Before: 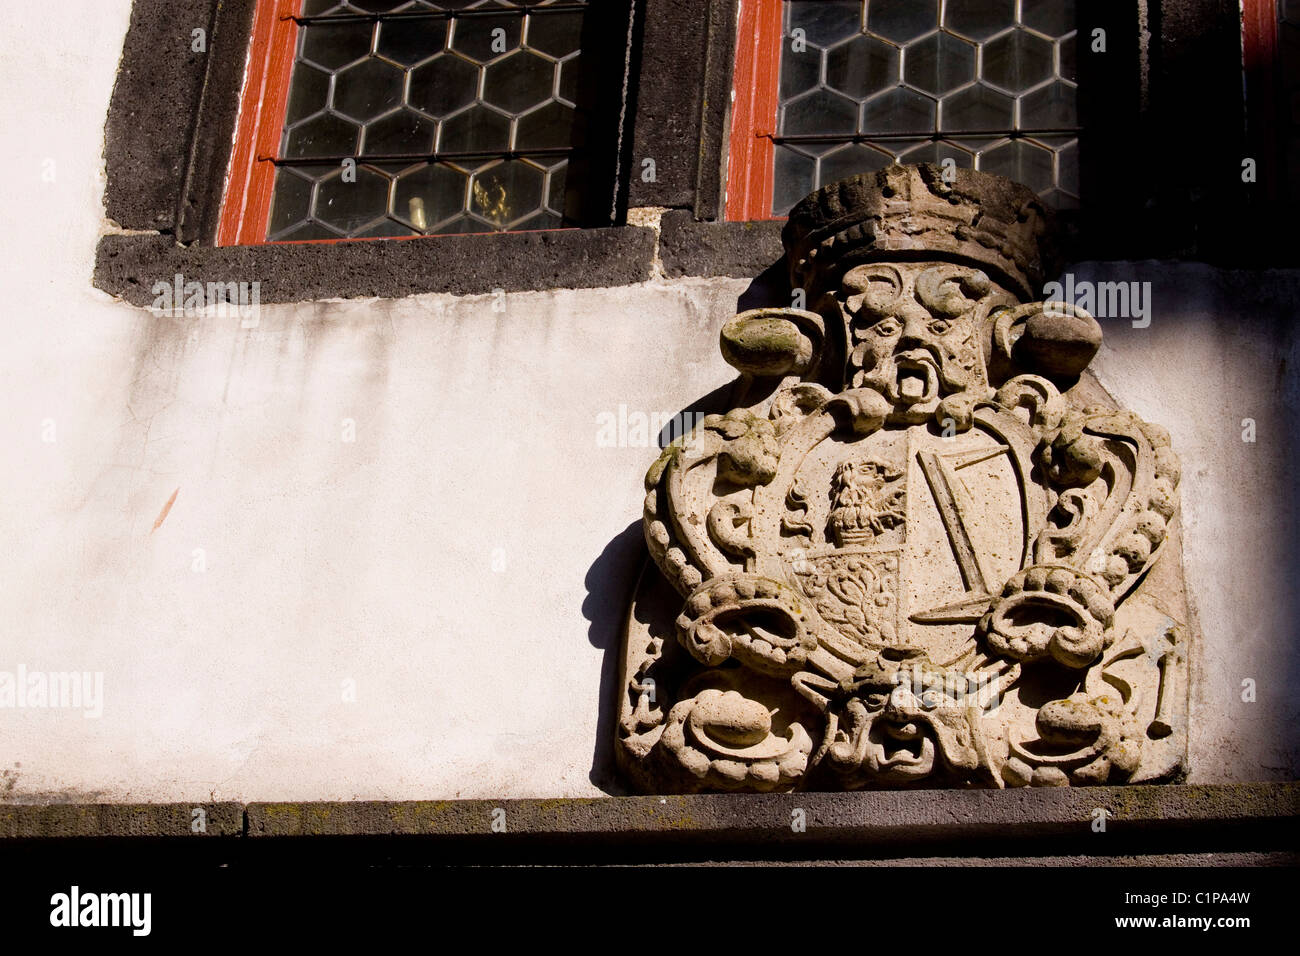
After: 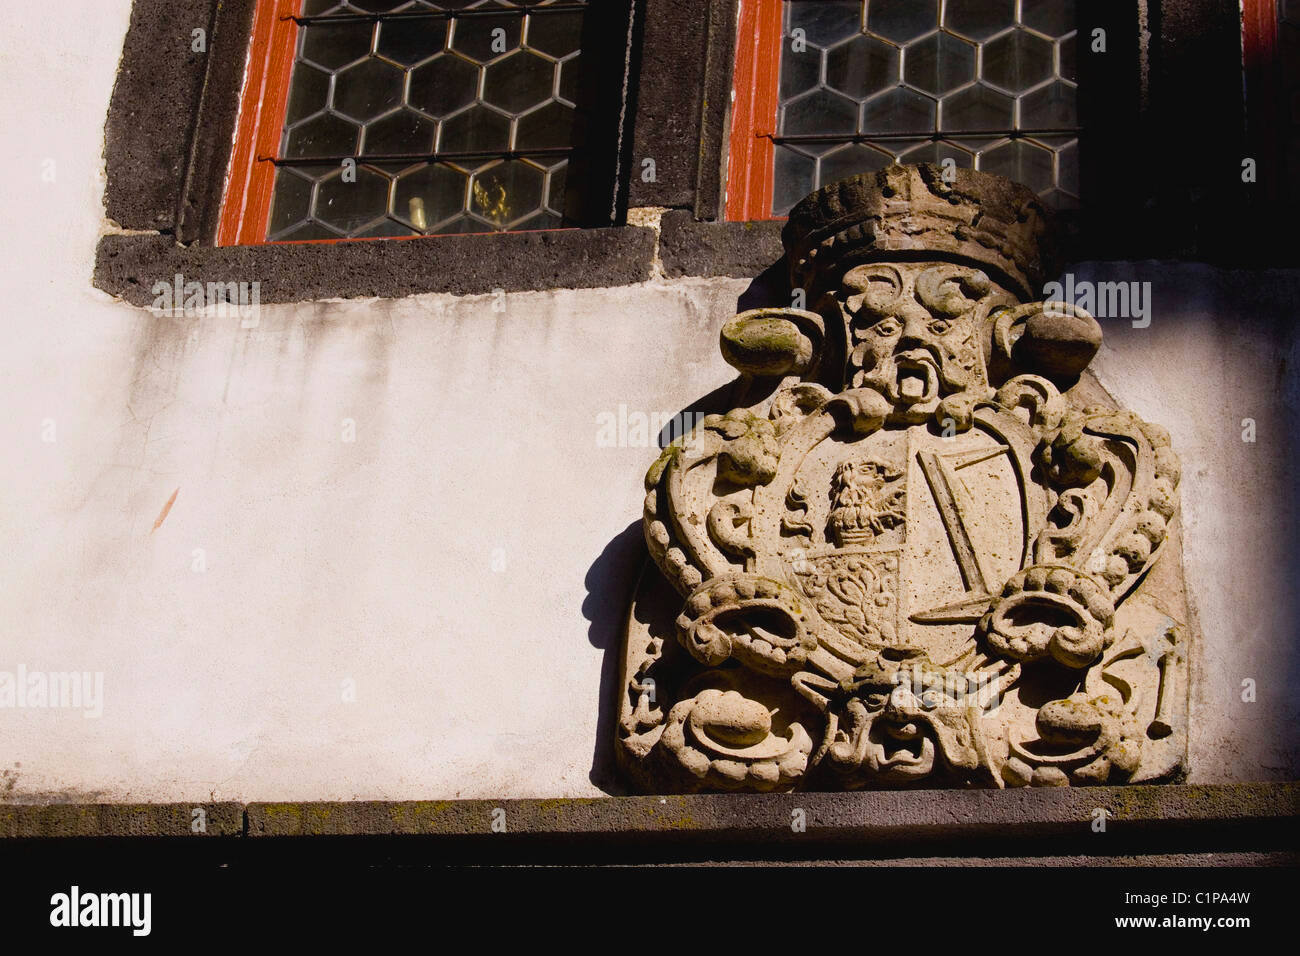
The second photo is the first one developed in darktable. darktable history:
tone equalizer: on, module defaults
color balance rgb: perceptual saturation grading › global saturation 14.829%, global vibrance 23.482%
contrast brightness saturation: contrast -0.082, brightness -0.041, saturation -0.114
